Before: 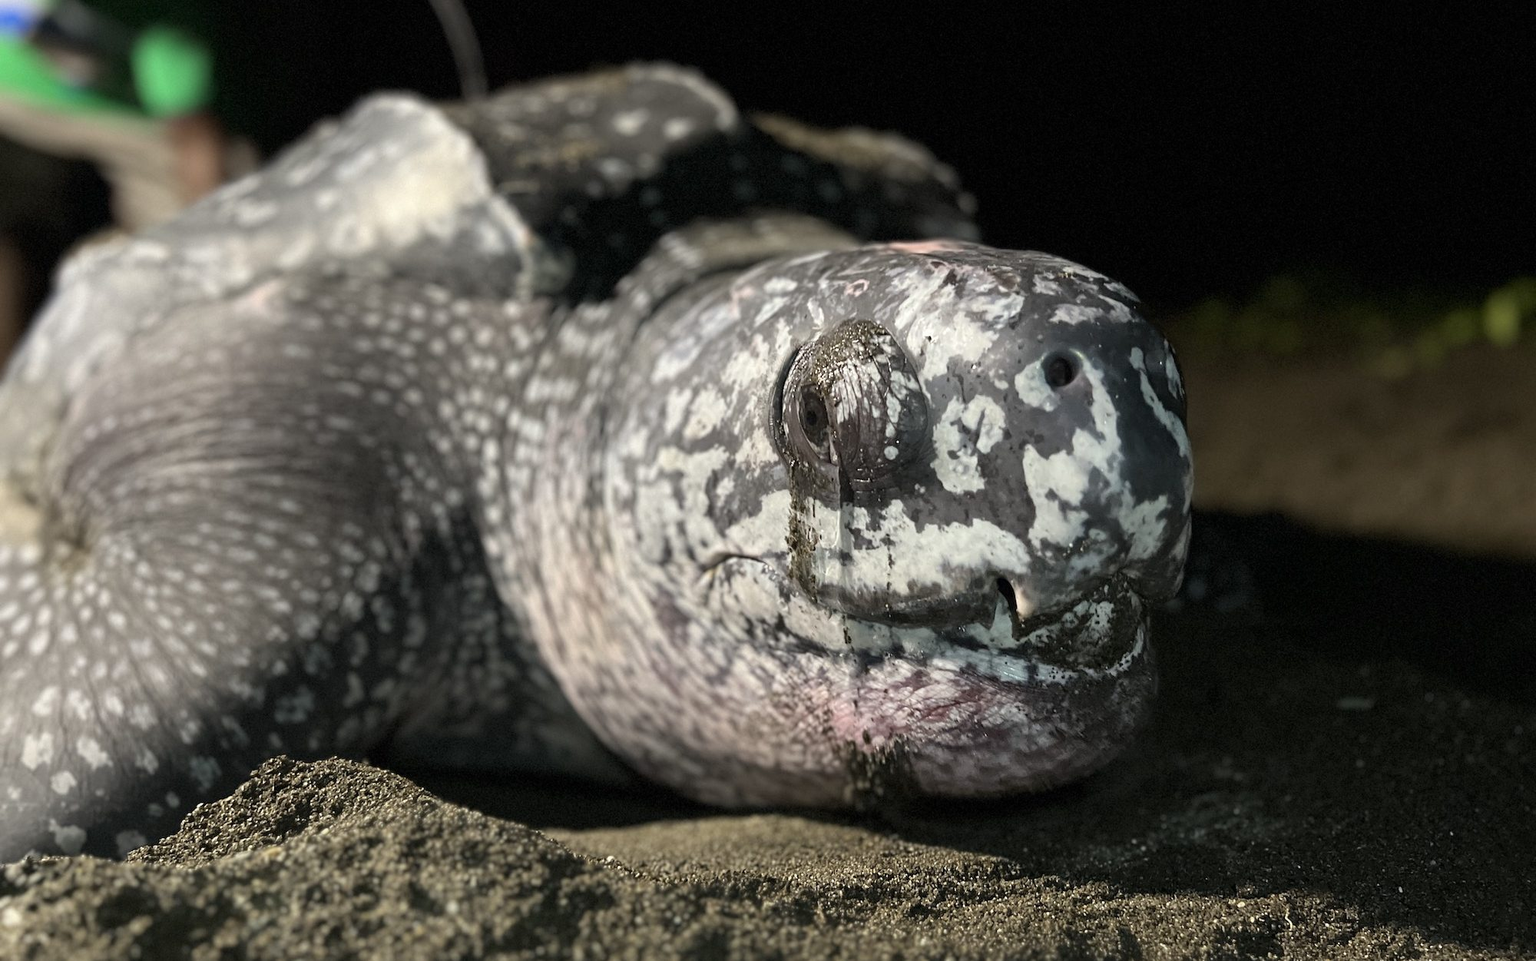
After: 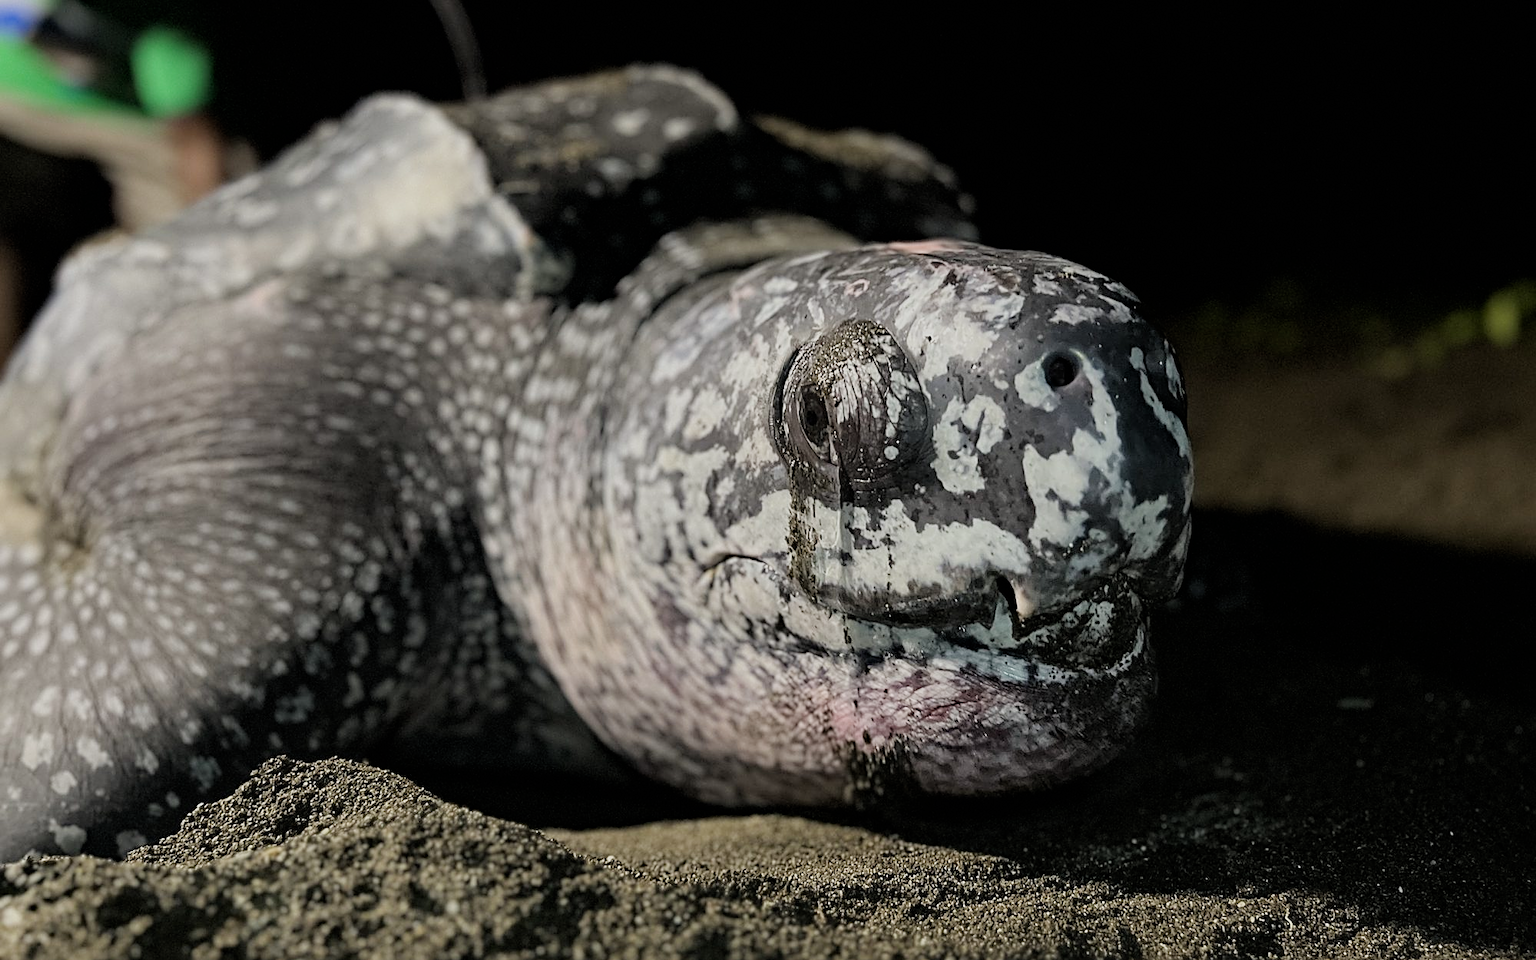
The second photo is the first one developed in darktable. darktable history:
filmic rgb: black relative exposure -7.65 EV, white relative exposure 4.56 EV, hardness 3.61
white balance: emerald 1
sharpen: on, module defaults
haze removal: compatibility mode true, adaptive false
